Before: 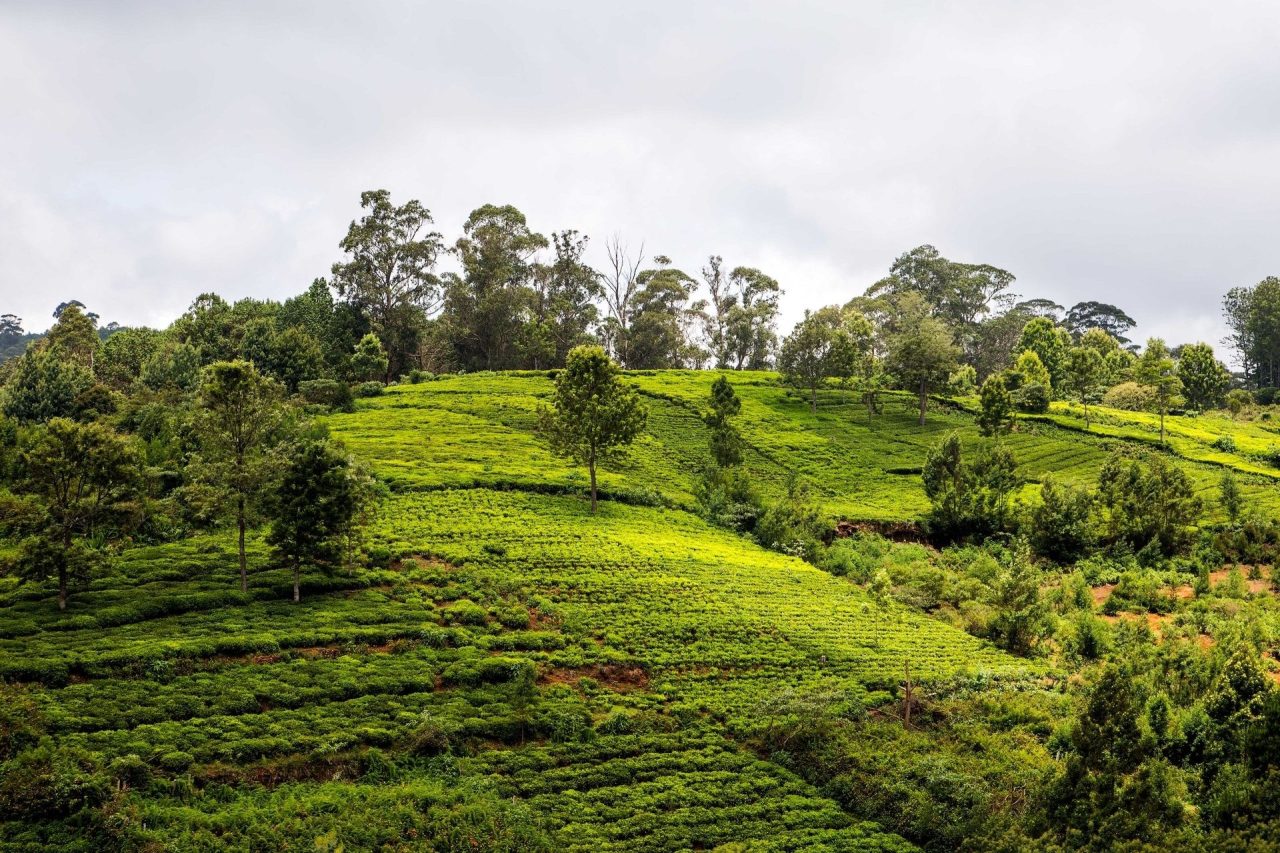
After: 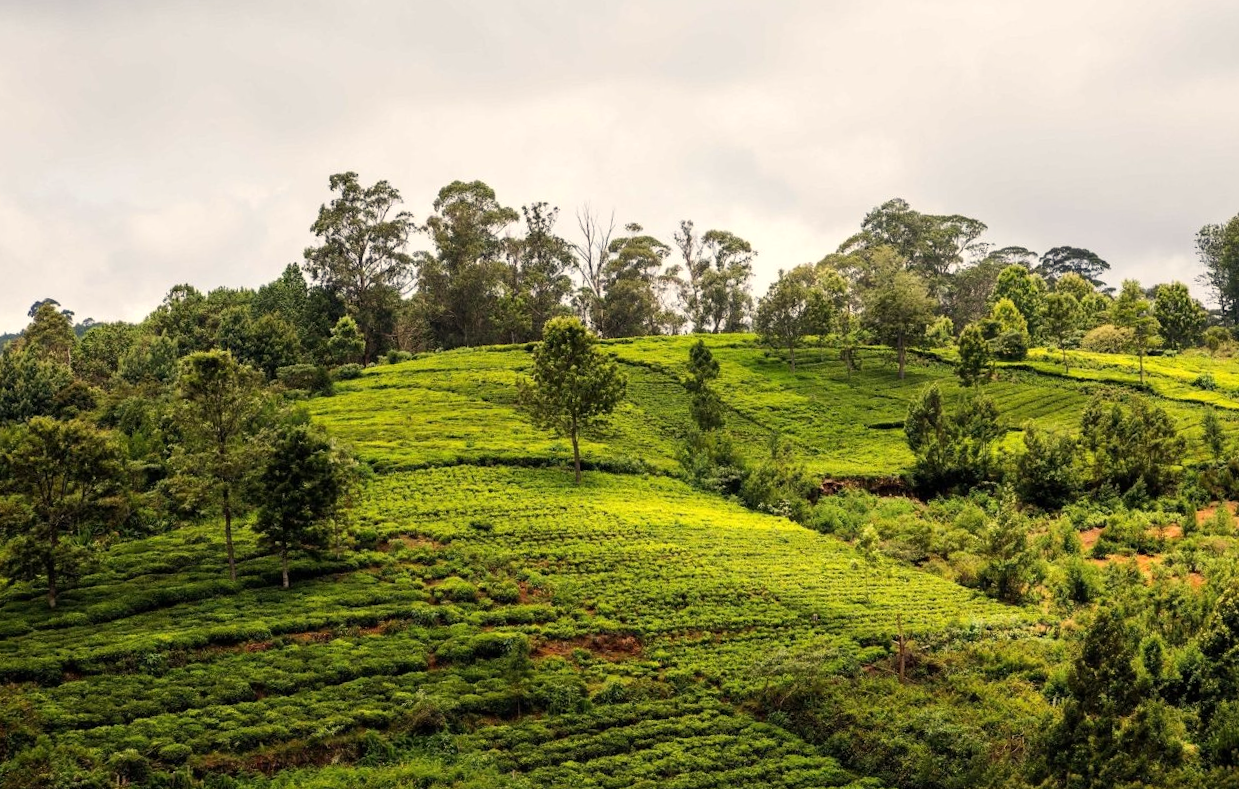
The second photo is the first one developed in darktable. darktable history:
base curve: preserve colors none
rotate and perspective: rotation -3°, crop left 0.031, crop right 0.968, crop top 0.07, crop bottom 0.93
white balance: red 1.045, blue 0.932
